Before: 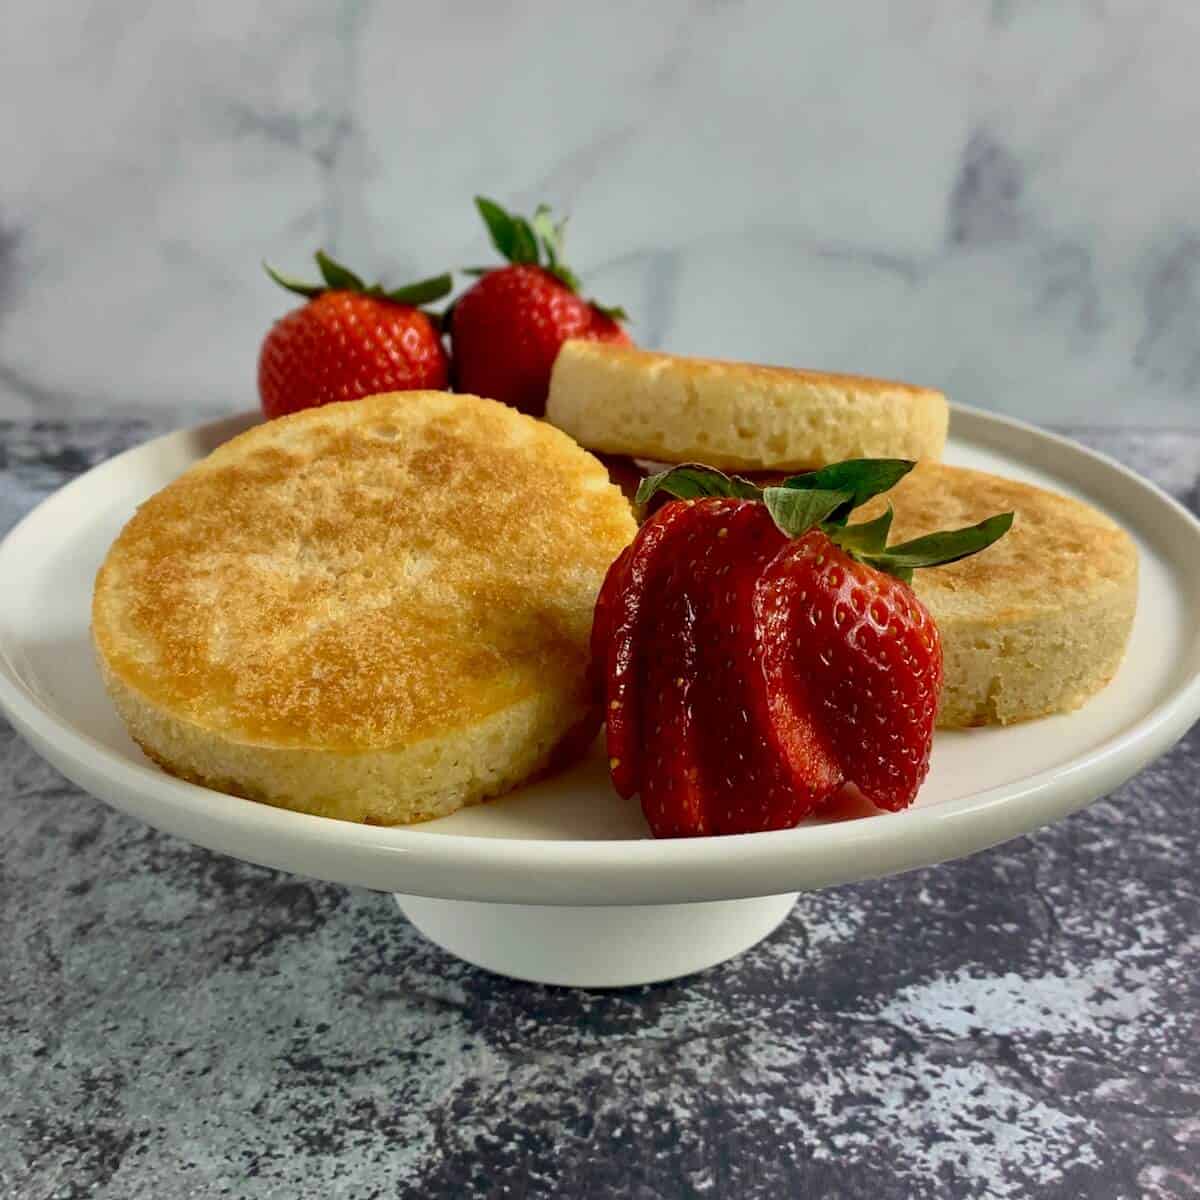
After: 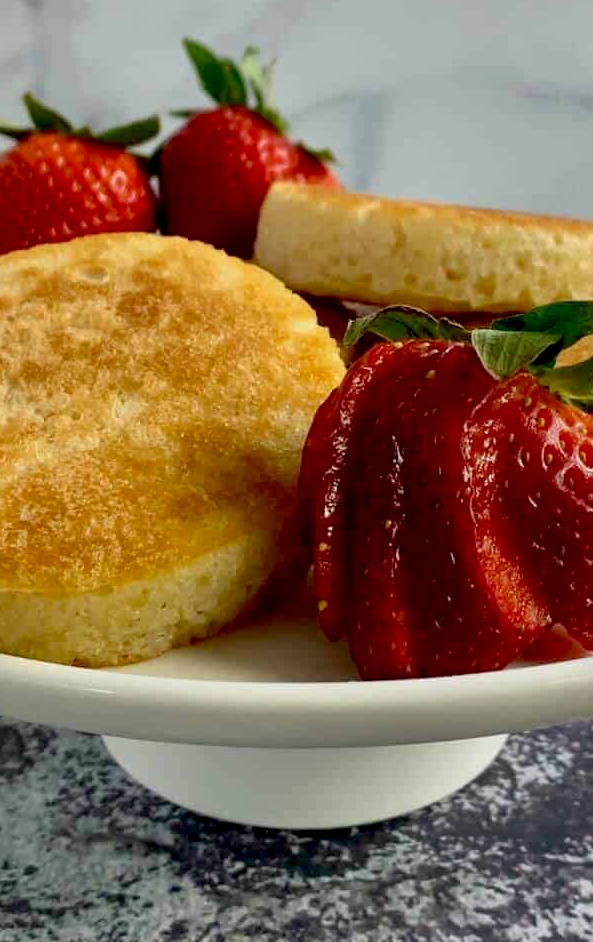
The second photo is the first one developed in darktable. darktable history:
crop and rotate: angle 0.02°, left 24.353%, top 13.219%, right 26.156%, bottom 8.224%
exposure: black level correction 0.009, exposure 0.014 EV, compensate highlight preservation false
